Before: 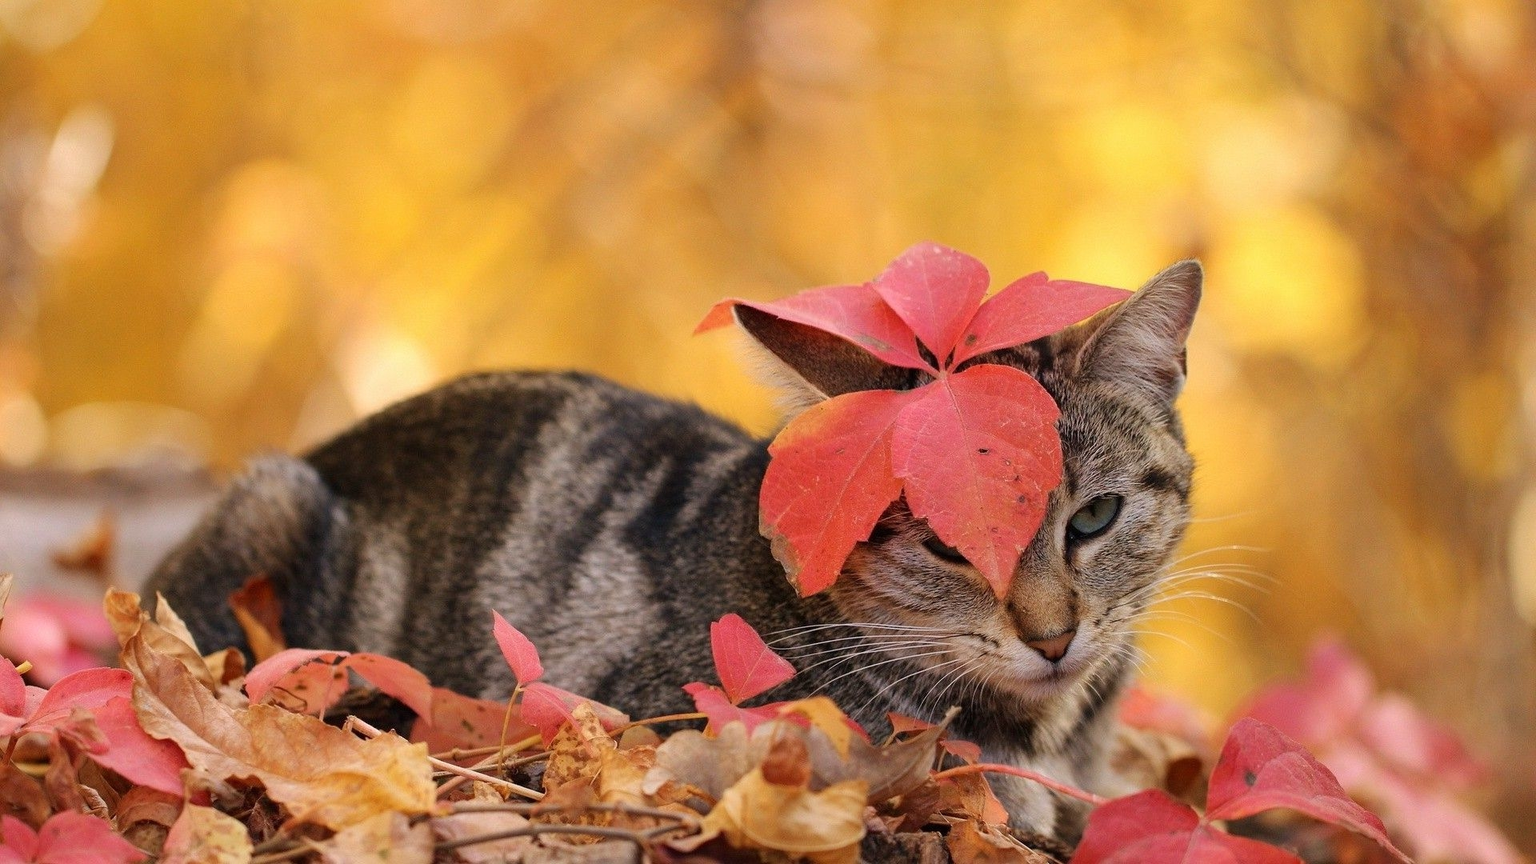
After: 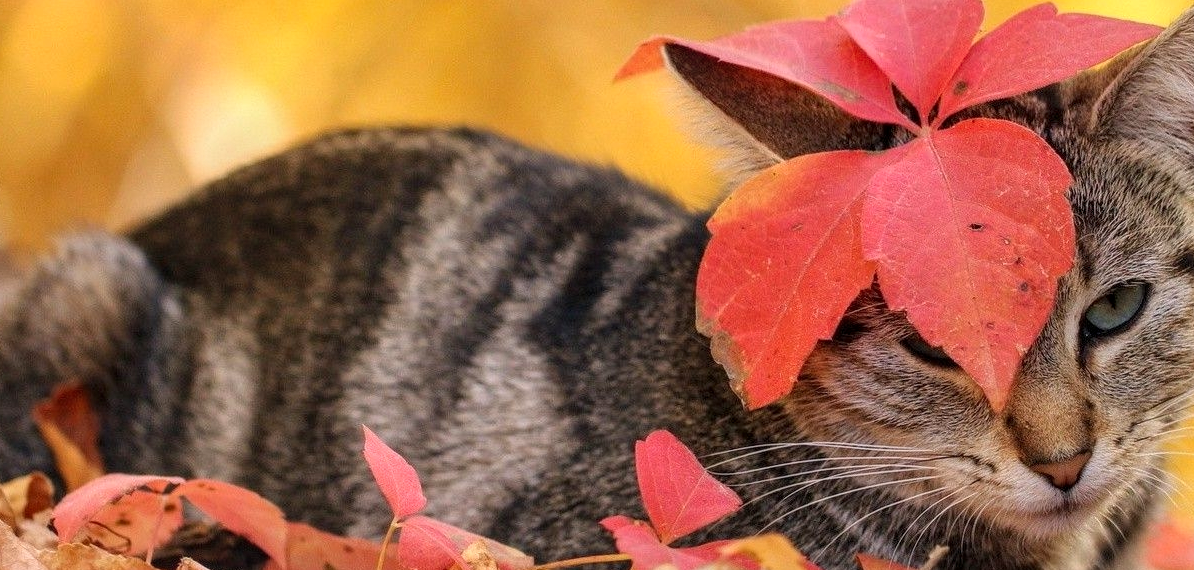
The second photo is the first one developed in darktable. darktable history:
crop: left 13.197%, top 31.235%, right 24.587%, bottom 15.918%
contrast brightness saturation: contrast -0.092, brightness 0.043, saturation 0.075
local contrast: detail 140%
